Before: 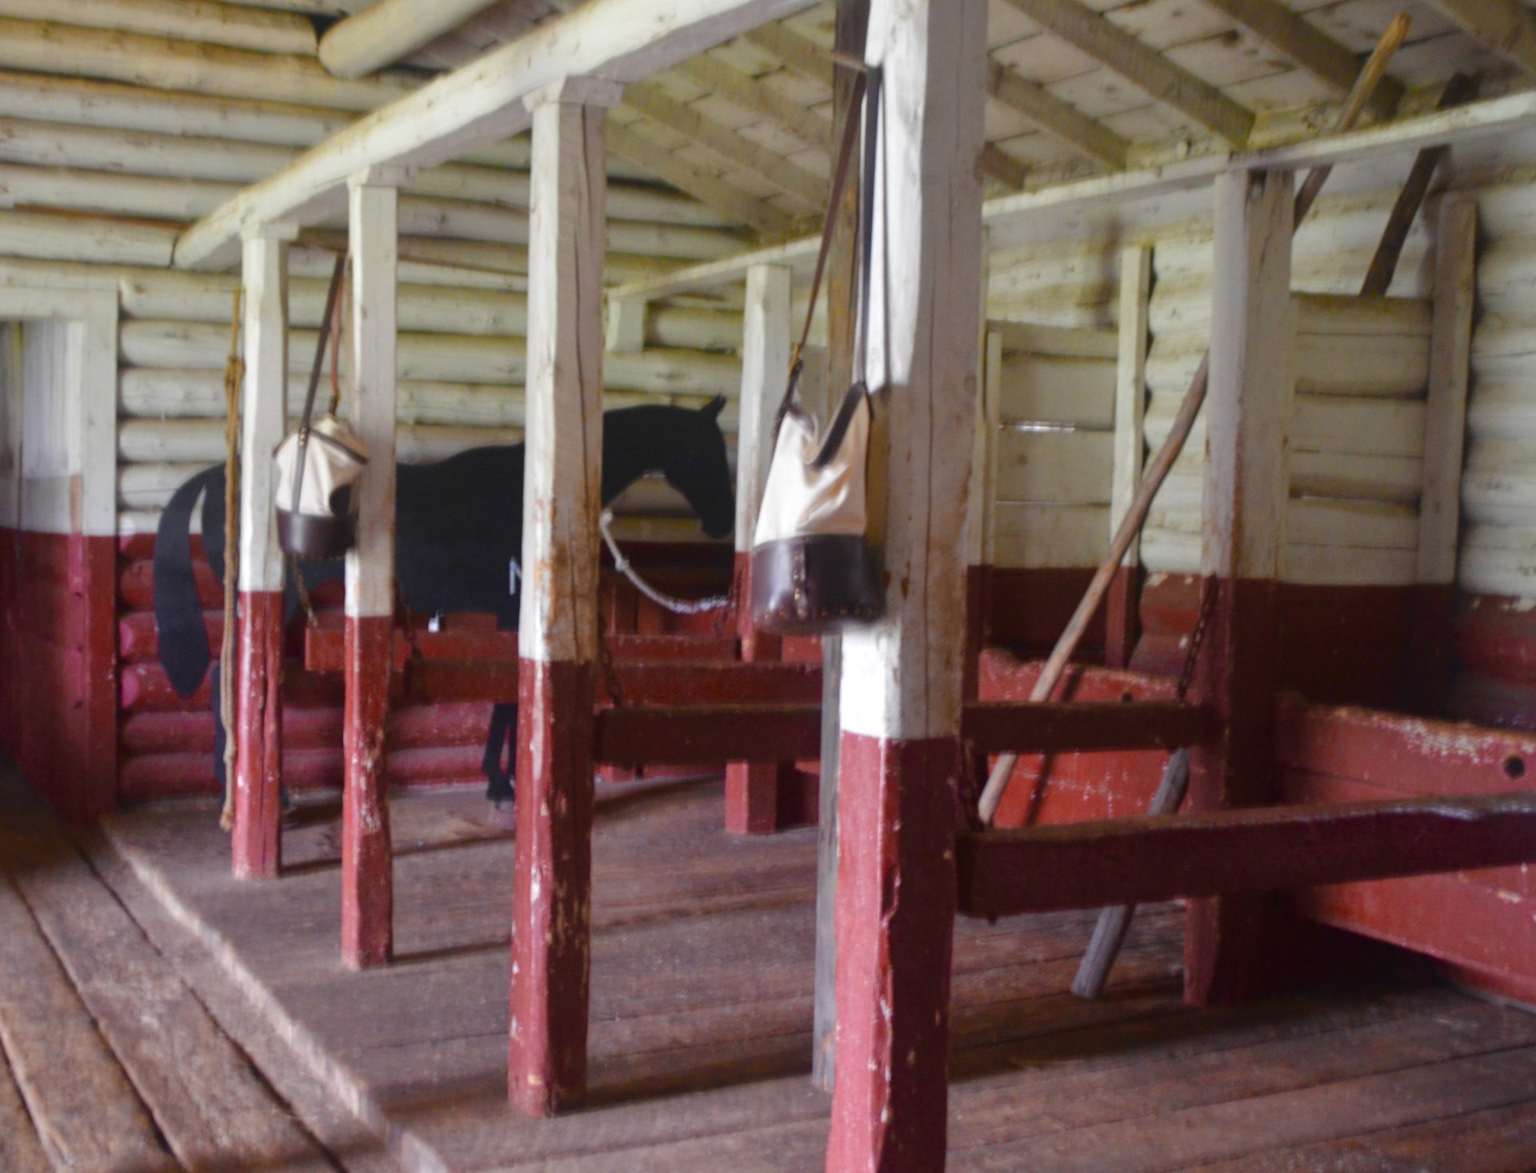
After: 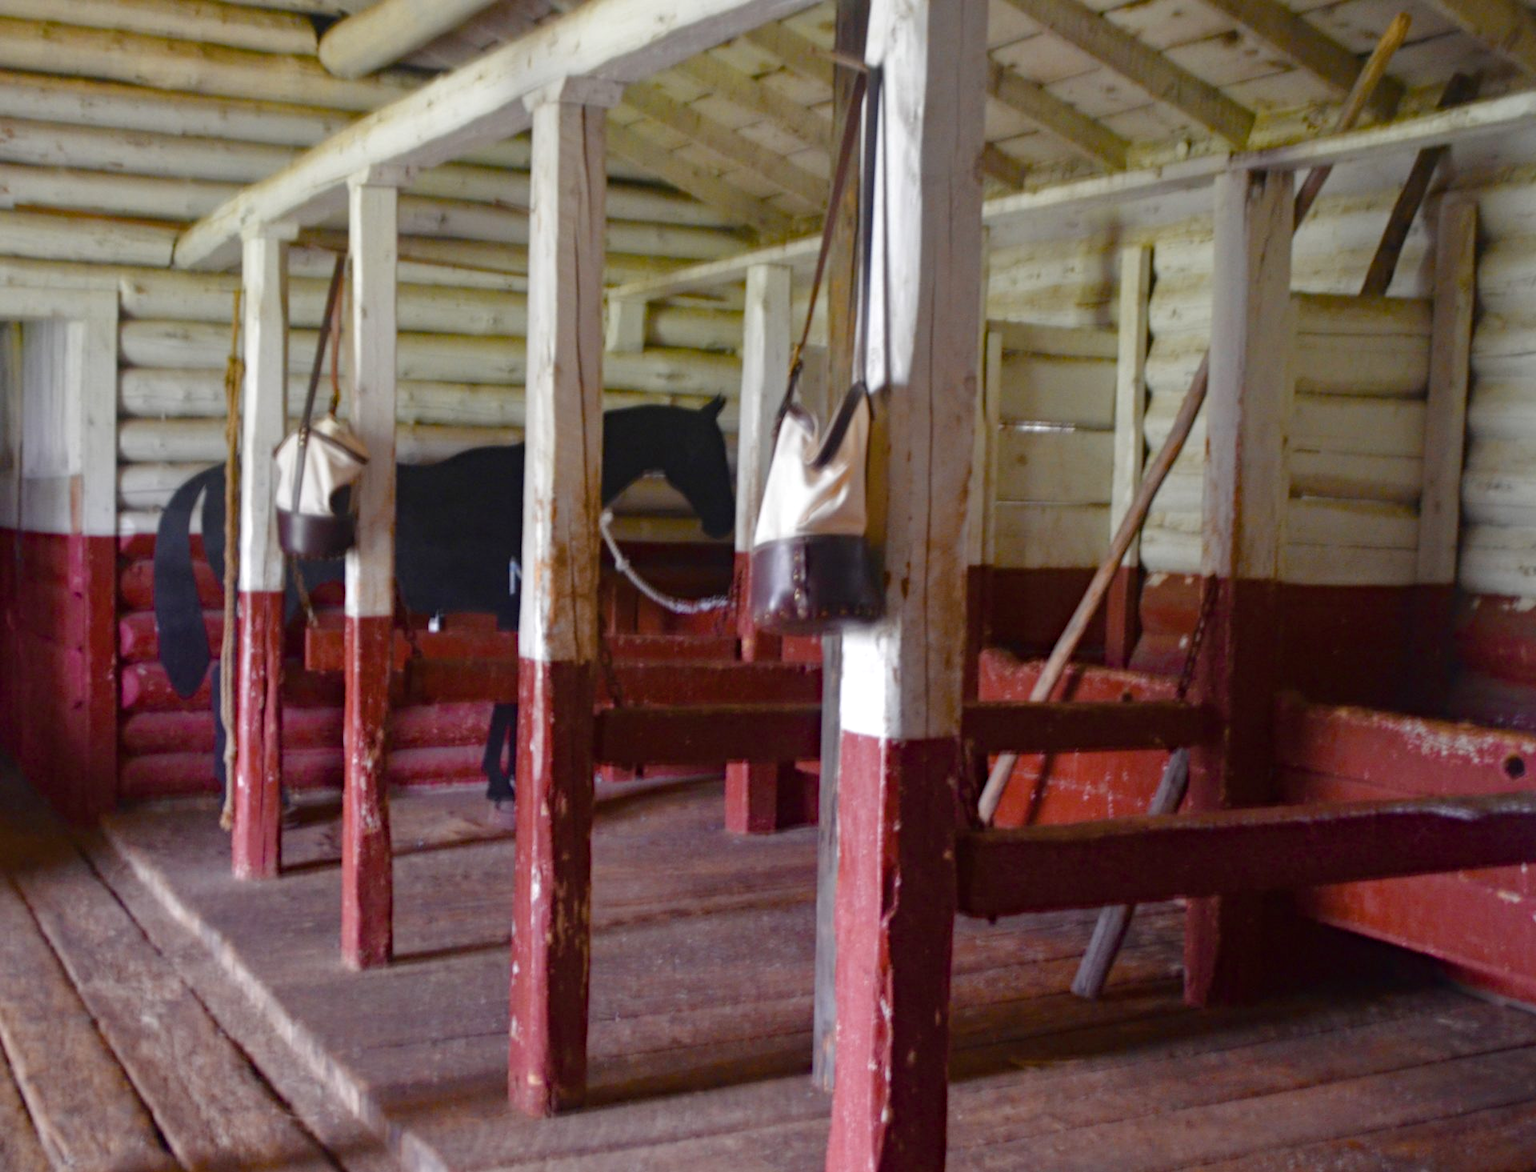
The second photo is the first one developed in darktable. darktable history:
haze removal: compatibility mode true, adaptive false
contrast brightness saturation: saturation -0.167
color balance rgb: power › hue 213.07°, perceptual saturation grading › global saturation 20%, perceptual saturation grading › highlights -25.636%, perceptual saturation grading › shadows 23.915%
